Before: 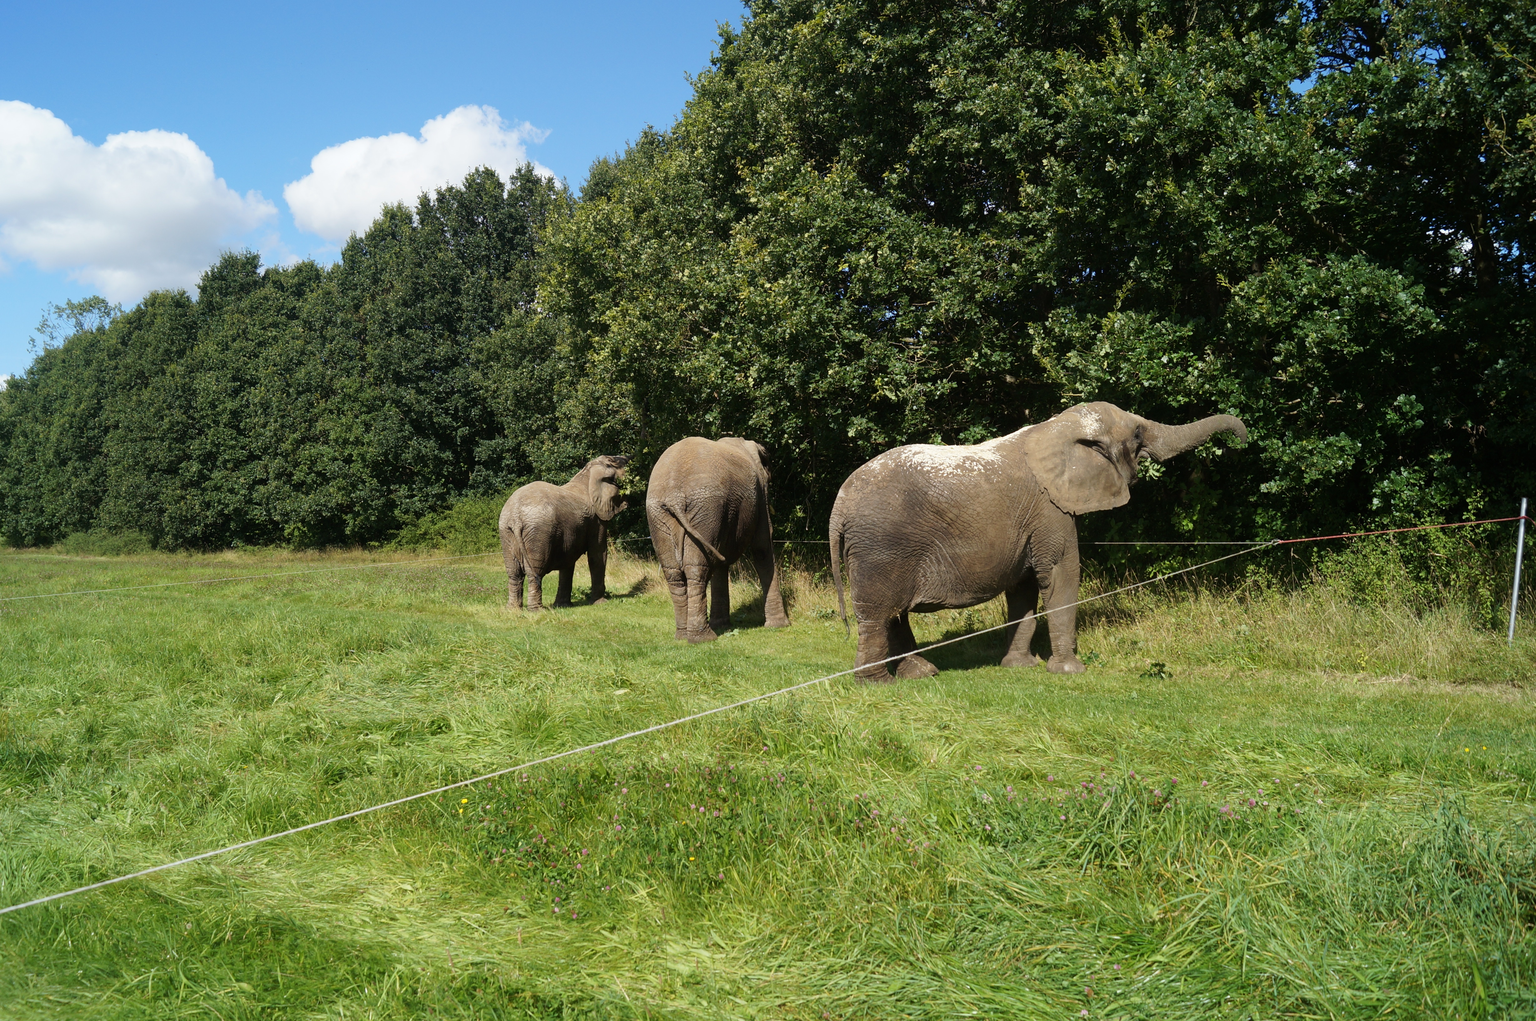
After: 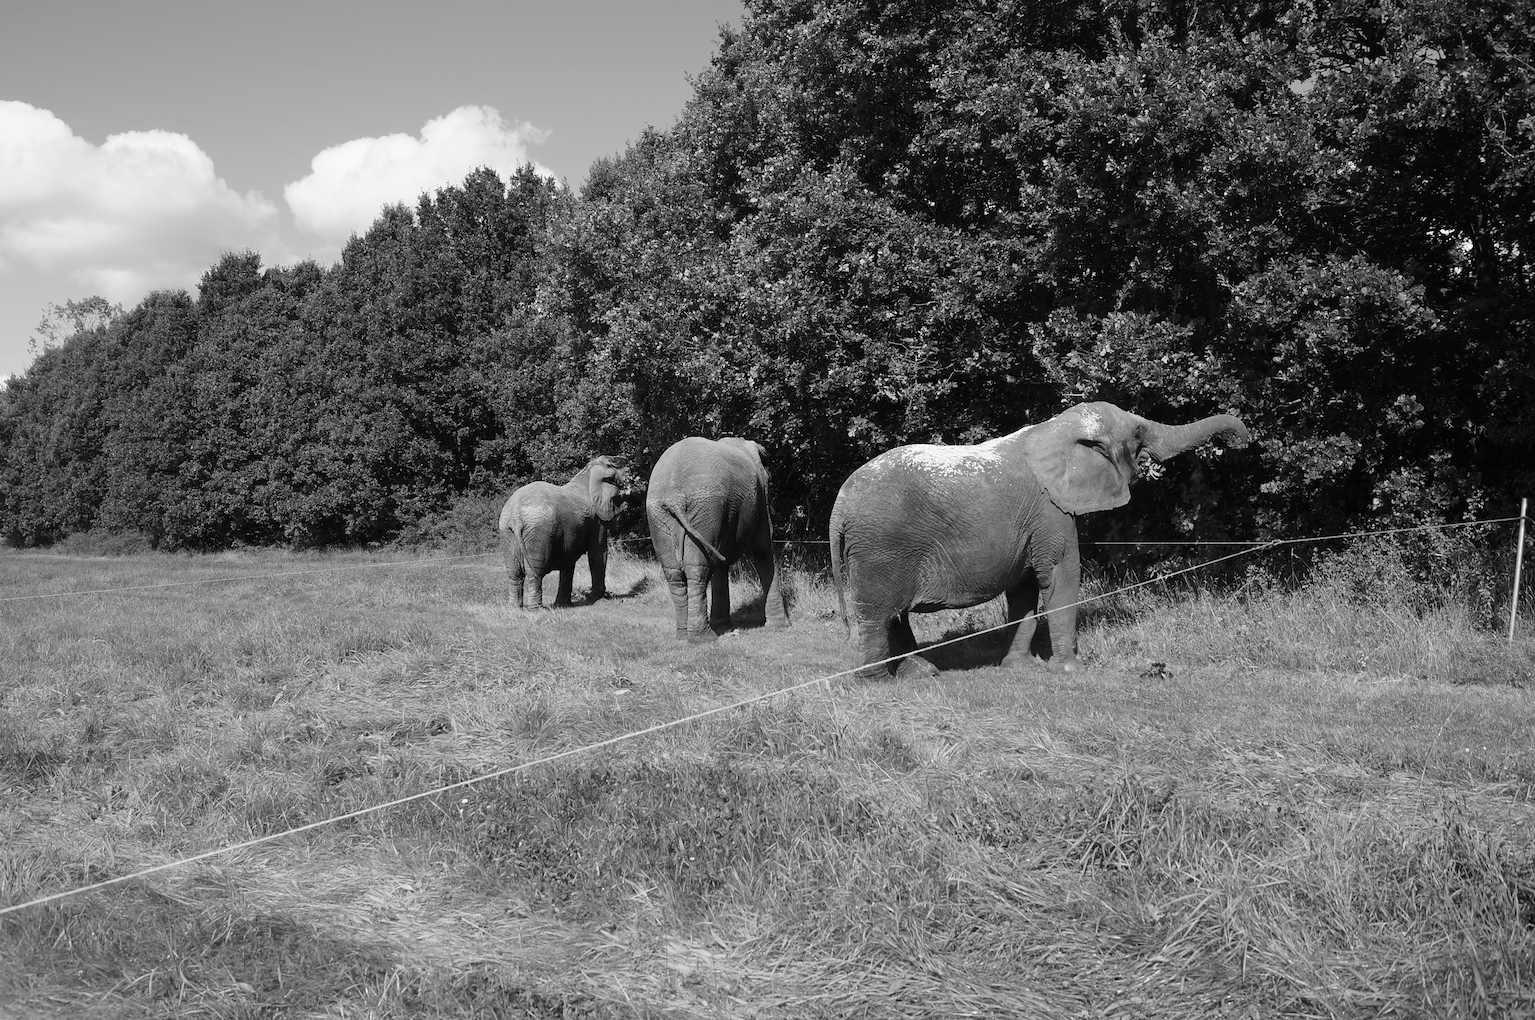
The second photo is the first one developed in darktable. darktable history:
sharpen: amount 0.2
monochrome: on, module defaults
